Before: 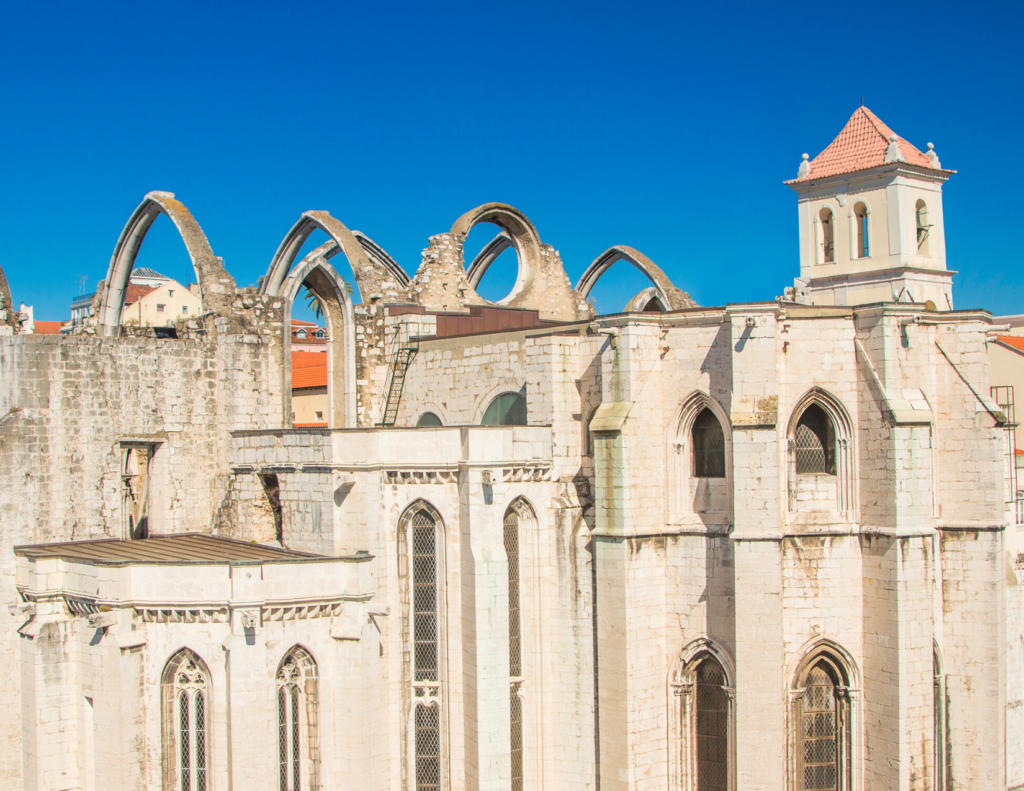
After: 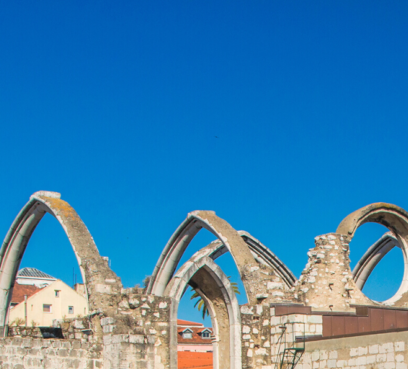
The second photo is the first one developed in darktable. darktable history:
crop and rotate: left 11.17%, top 0.064%, right 48.971%, bottom 53.237%
